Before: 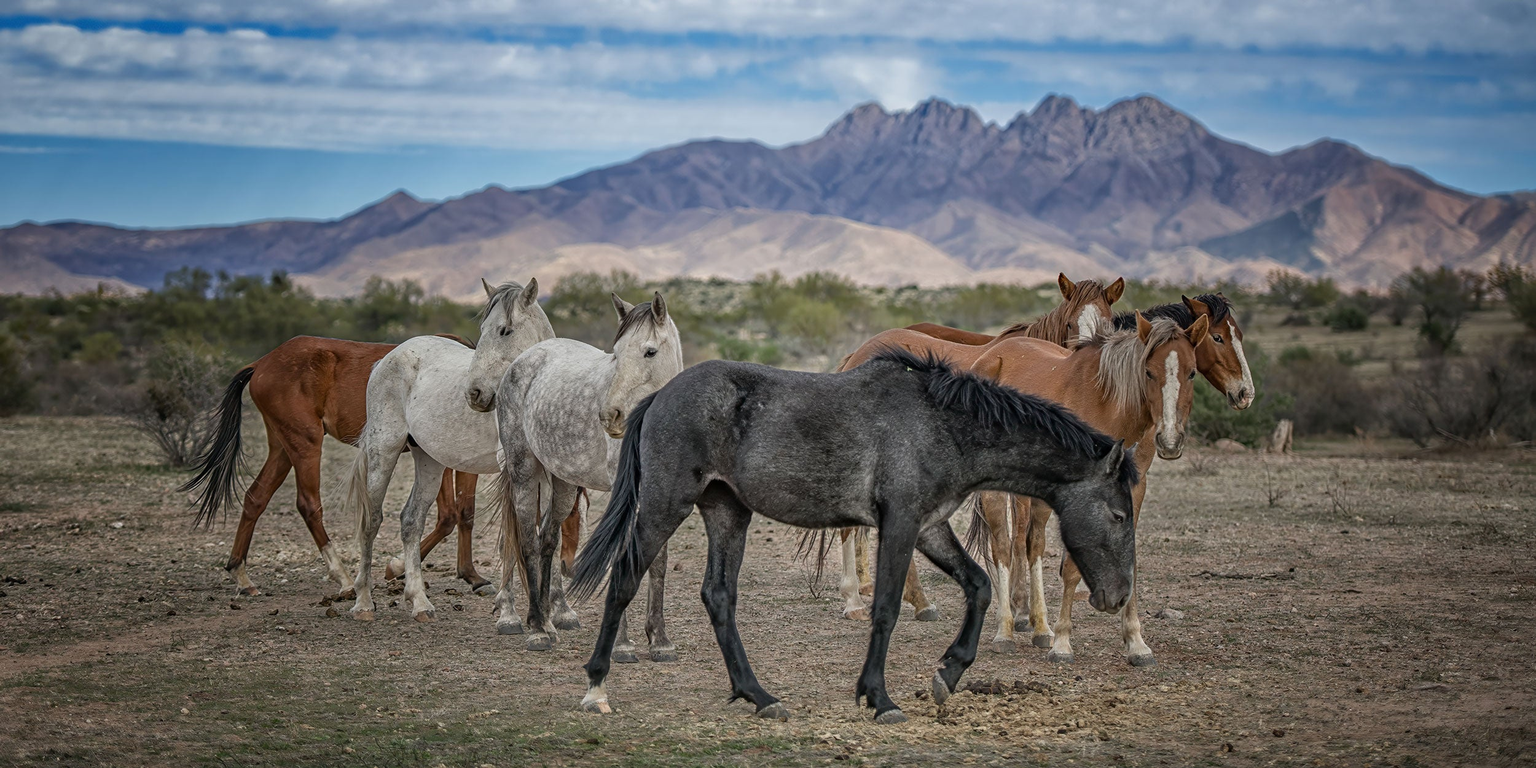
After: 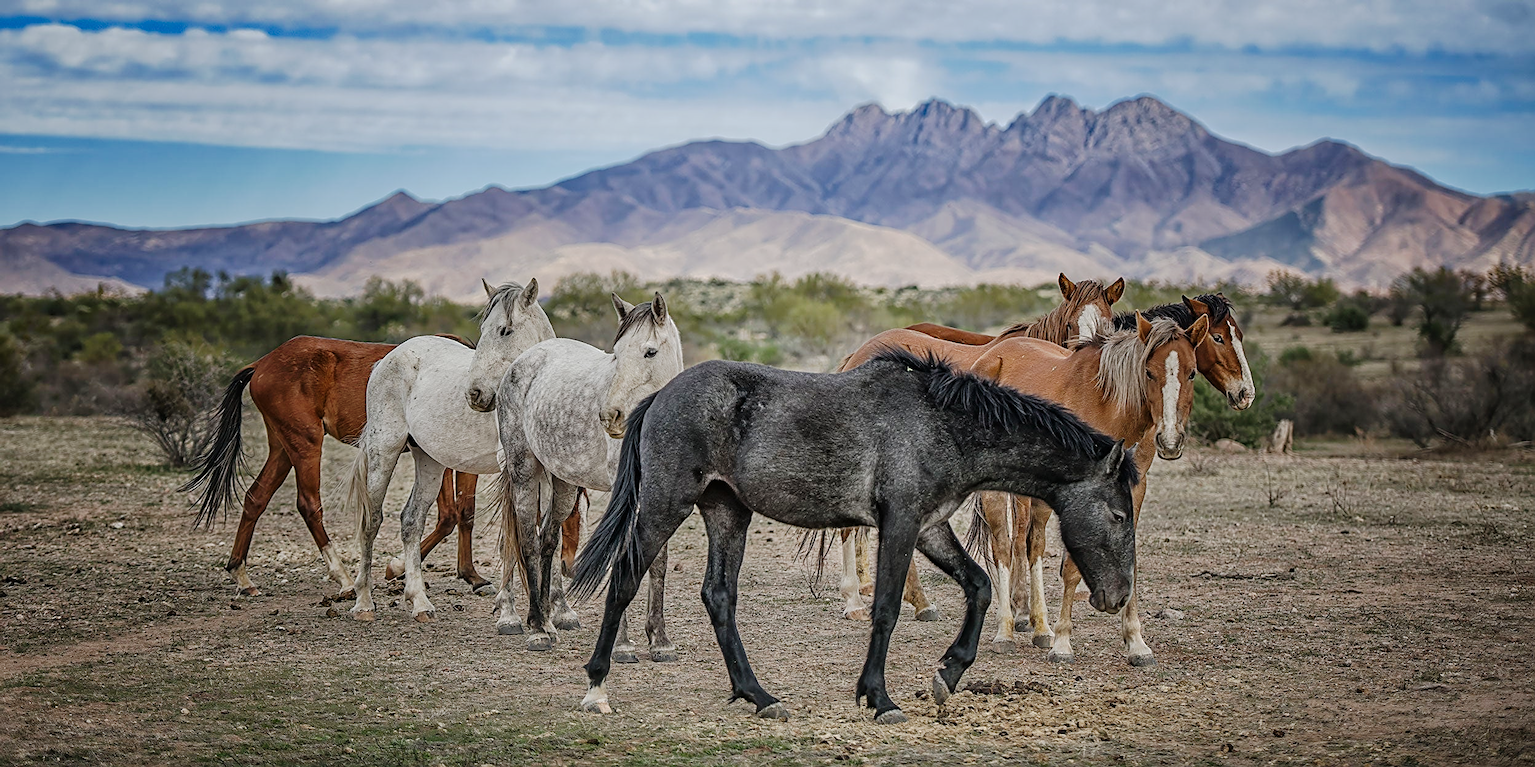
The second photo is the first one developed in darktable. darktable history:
tone curve: curves: ch0 [(0, 0) (0.003, 0.009) (0.011, 0.013) (0.025, 0.022) (0.044, 0.039) (0.069, 0.055) (0.1, 0.077) (0.136, 0.113) (0.177, 0.158) (0.224, 0.213) (0.277, 0.289) (0.335, 0.367) (0.399, 0.451) (0.468, 0.532) (0.543, 0.615) (0.623, 0.696) (0.709, 0.755) (0.801, 0.818) (0.898, 0.893) (1, 1)], preserve colors none
sharpen: on, module defaults
